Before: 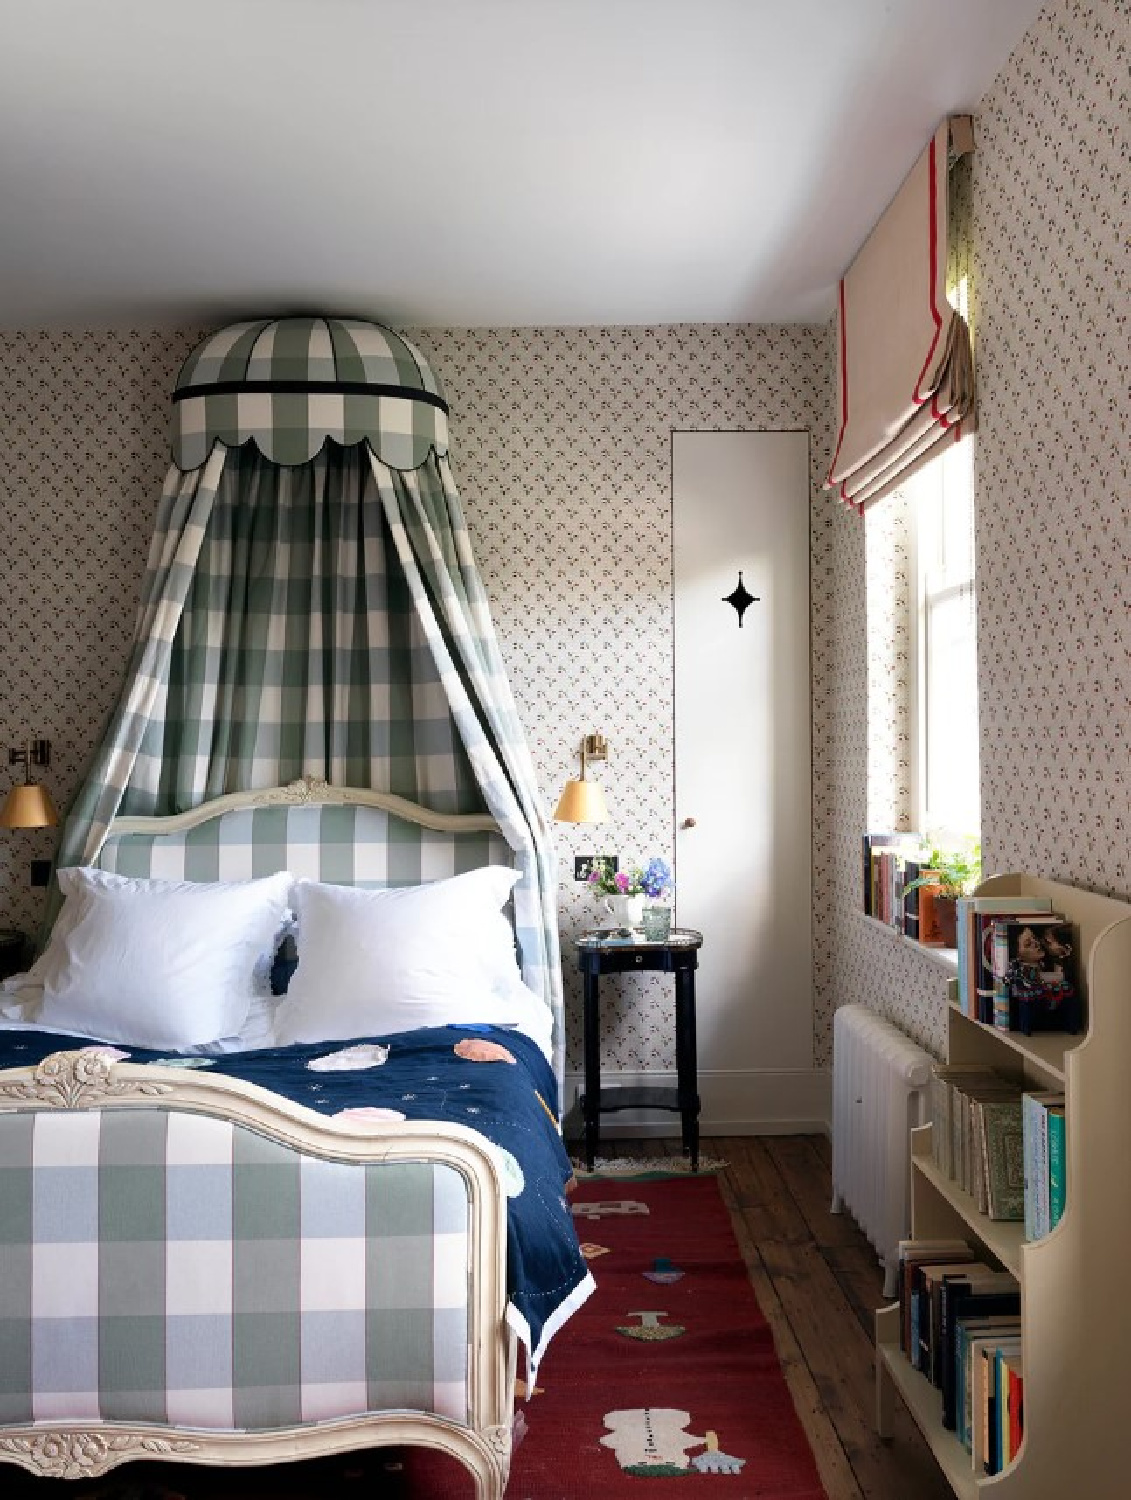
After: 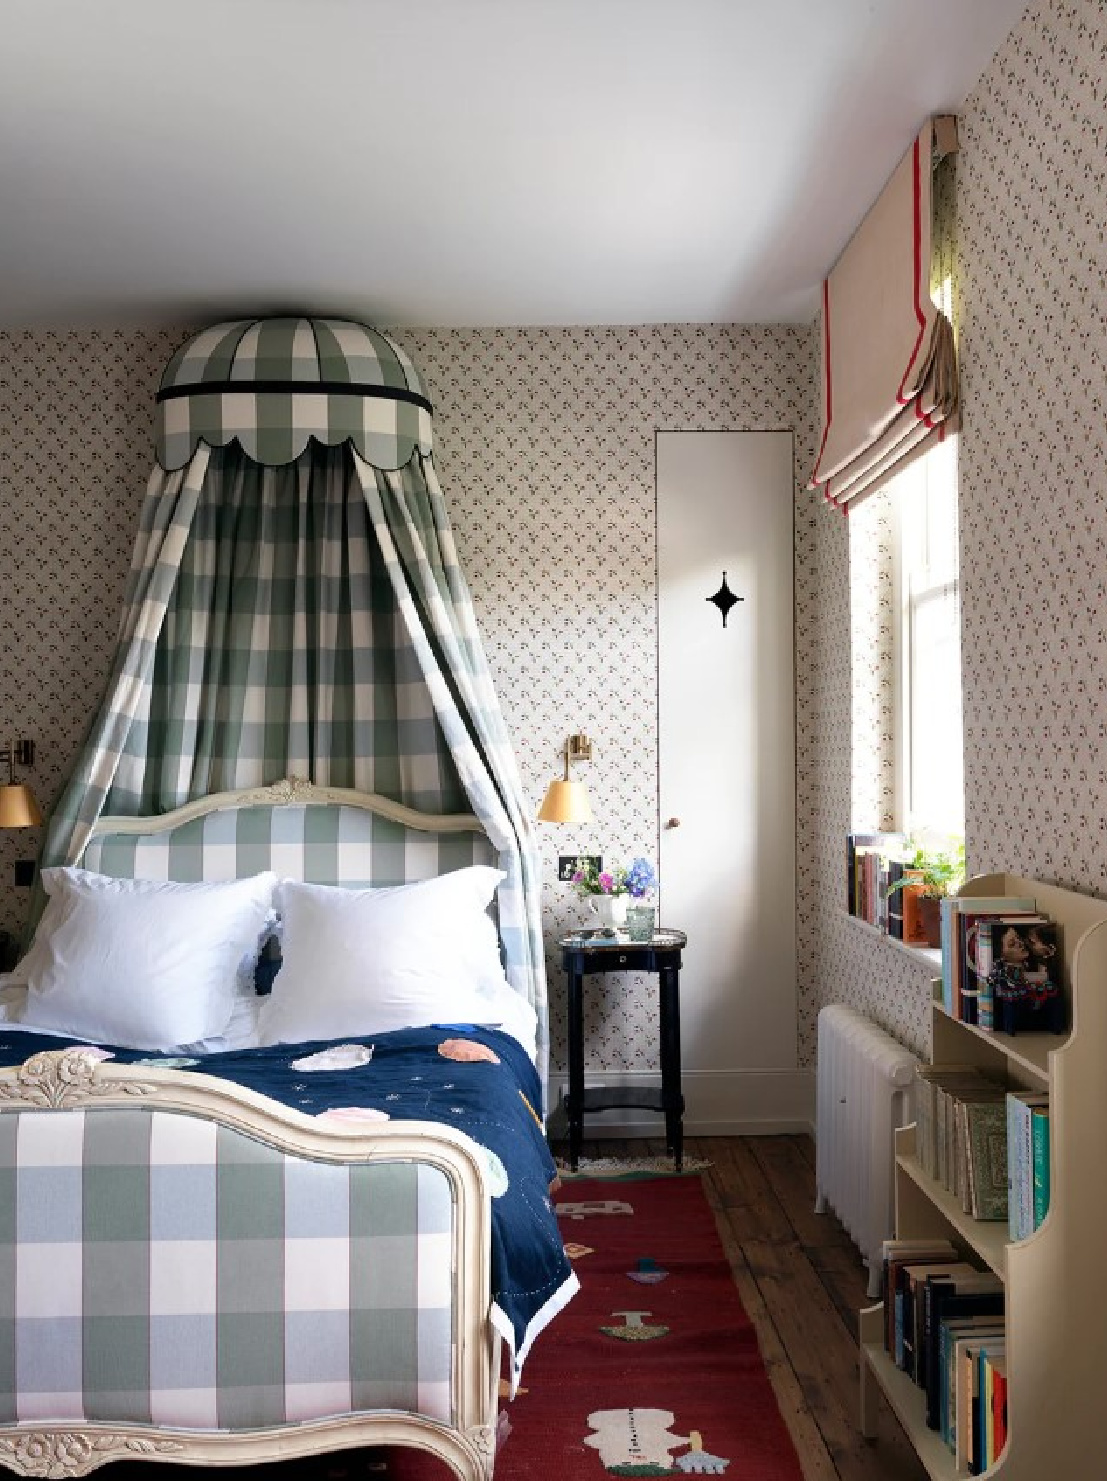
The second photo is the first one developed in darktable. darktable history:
crop and rotate: left 1.47%, right 0.638%, bottom 1.238%
